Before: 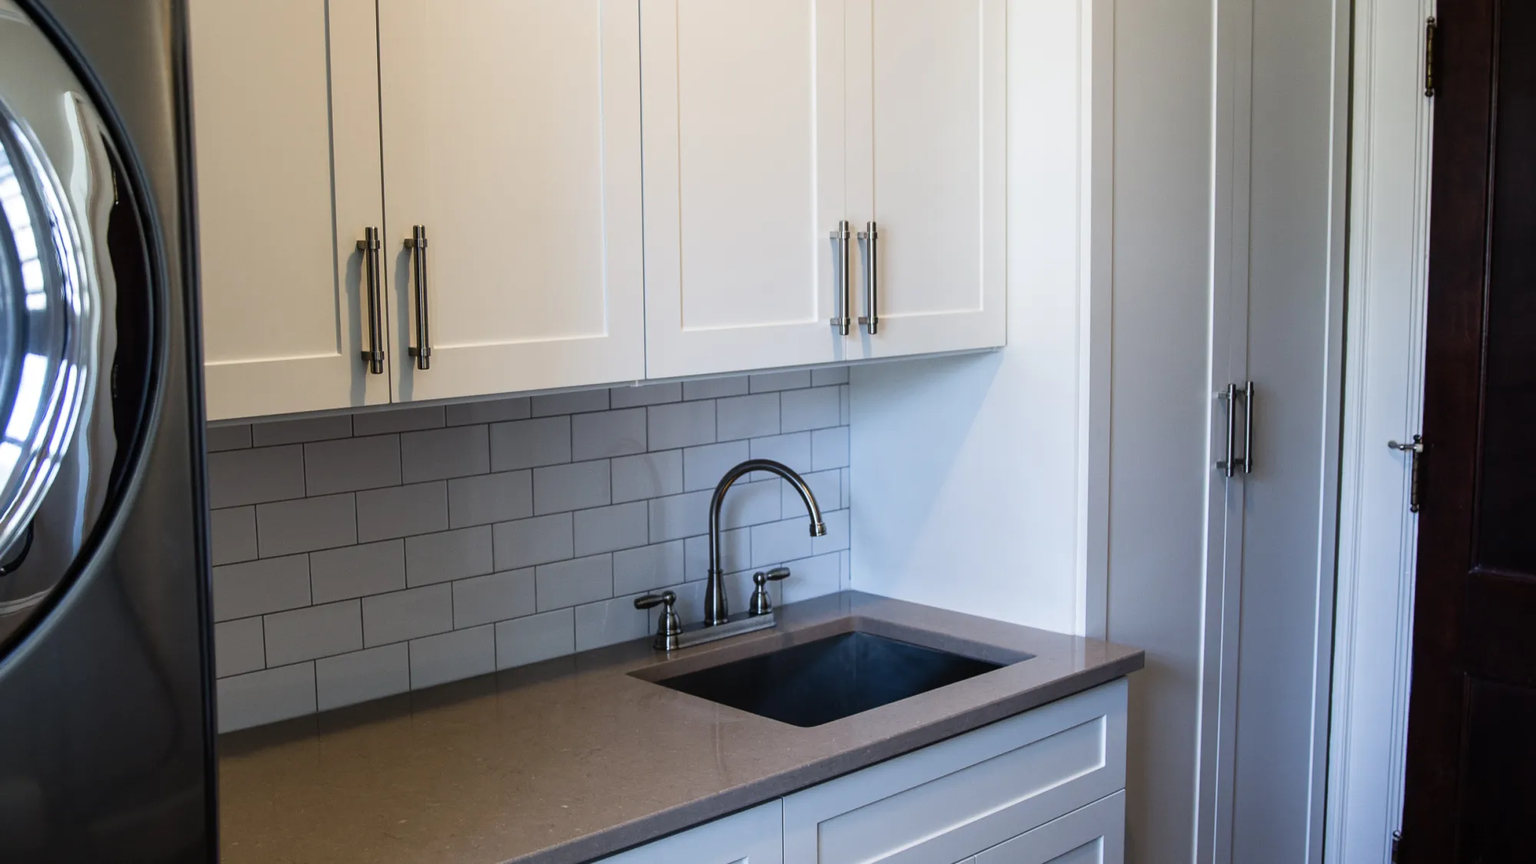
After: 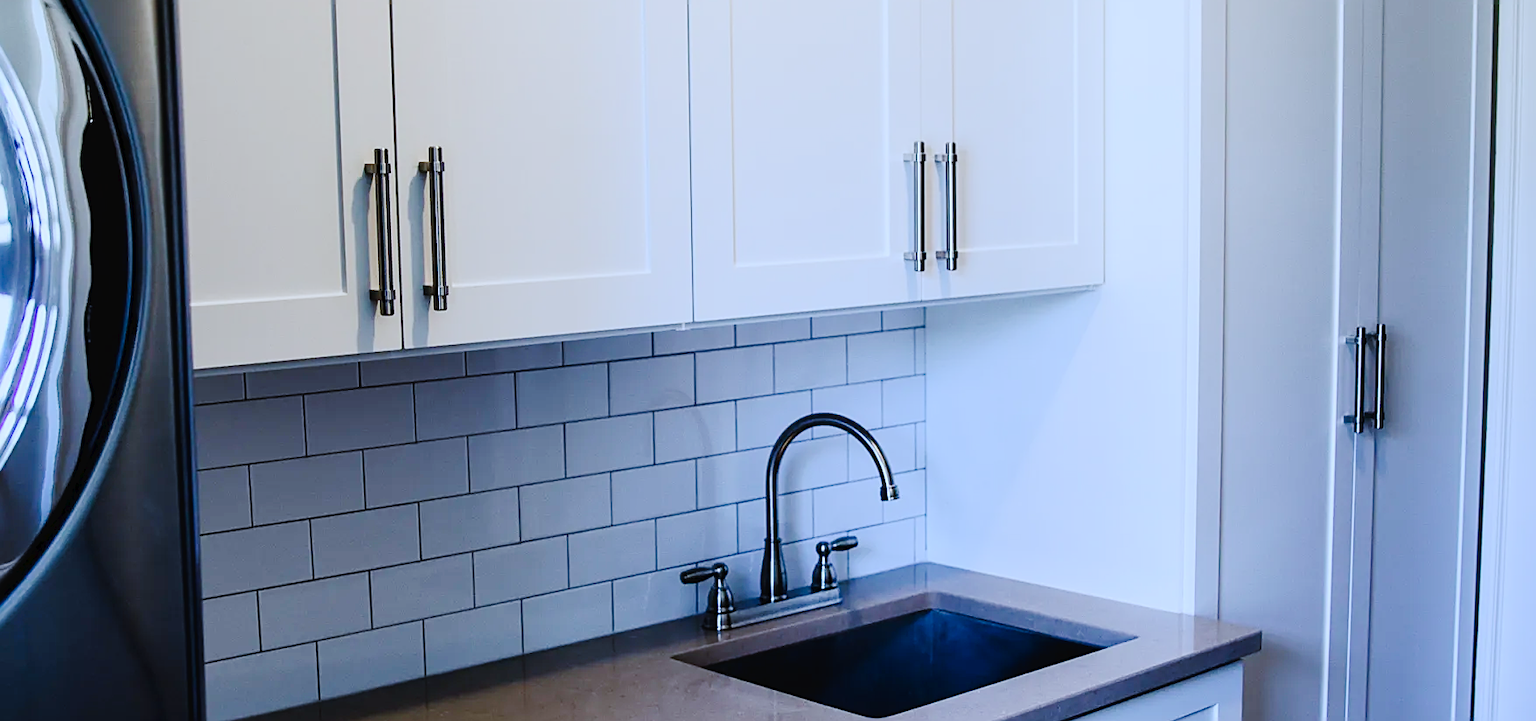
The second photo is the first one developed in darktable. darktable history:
sharpen: on, module defaults
tone equalizer: -8 EV -0.002 EV, -7 EV 0.004 EV, -6 EV -0.009 EV, -5 EV 0.021 EV, -4 EV -0.022 EV, -3 EV 0.026 EV, -2 EV -0.06 EV, -1 EV -0.318 EV, +0 EV -0.583 EV, edges refinement/feathering 500, mask exposure compensation -1.57 EV, preserve details no
crop and rotate: left 2.427%, top 11.229%, right 9.746%, bottom 15.394%
exposure: black level correction 0.001, compensate highlight preservation false
tone curve: curves: ch0 [(0, 0) (0.003, 0.019) (0.011, 0.021) (0.025, 0.023) (0.044, 0.026) (0.069, 0.037) (0.1, 0.059) (0.136, 0.088) (0.177, 0.138) (0.224, 0.199) (0.277, 0.279) (0.335, 0.376) (0.399, 0.481) (0.468, 0.581) (0.543, 0.658) (0.623, 0.735) (0.709, 0.8) (0.801, 0.861) (0.898, 0.928) (1, 1)], preserve colors none
color calibration: illuminant custom, x 0.391, y 0.392, temperature 3862.74 K
